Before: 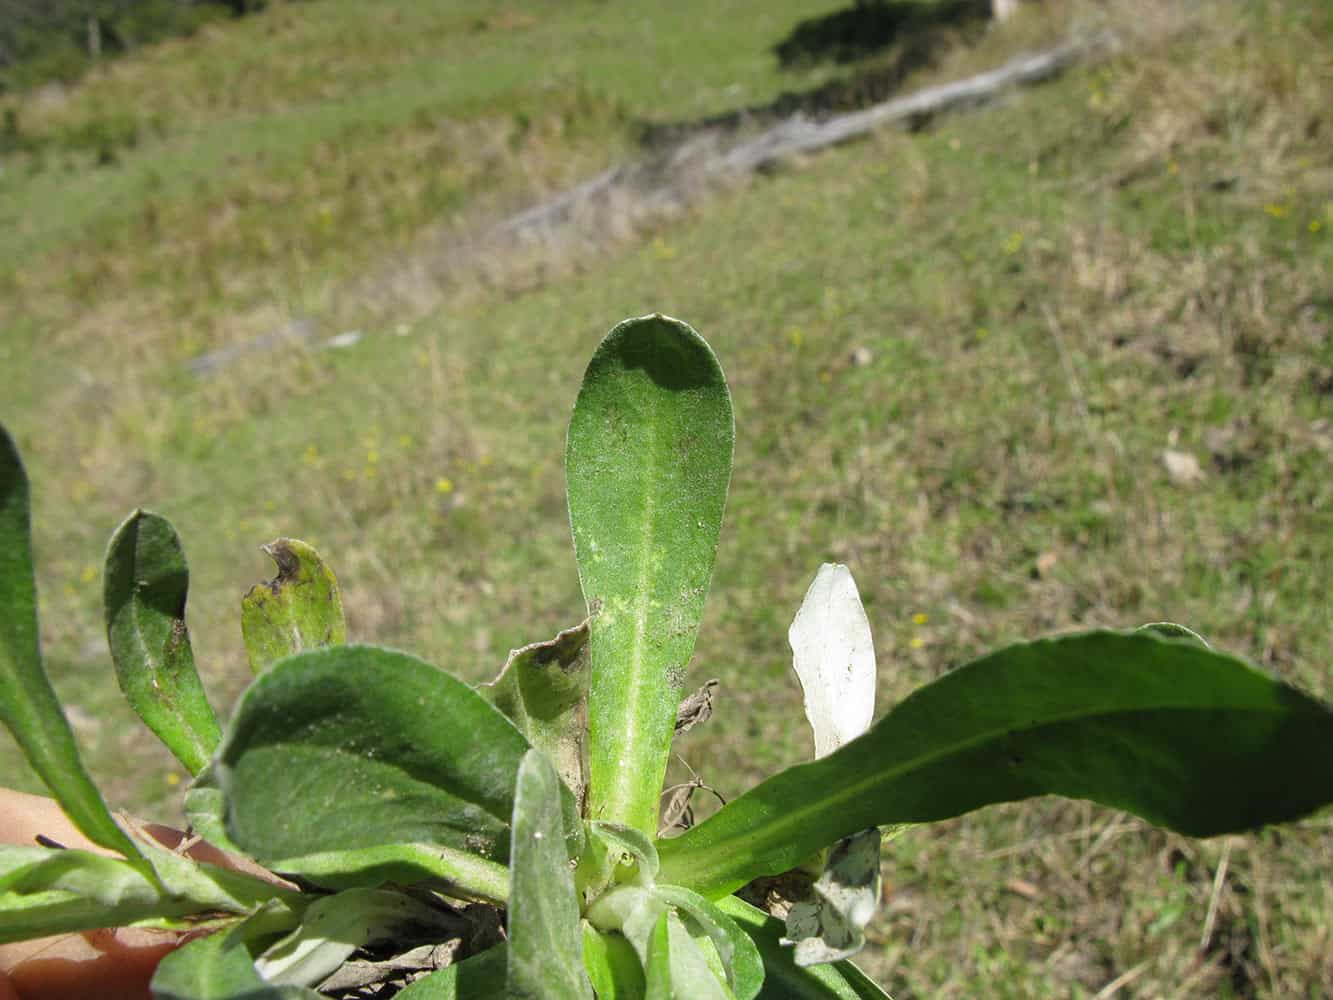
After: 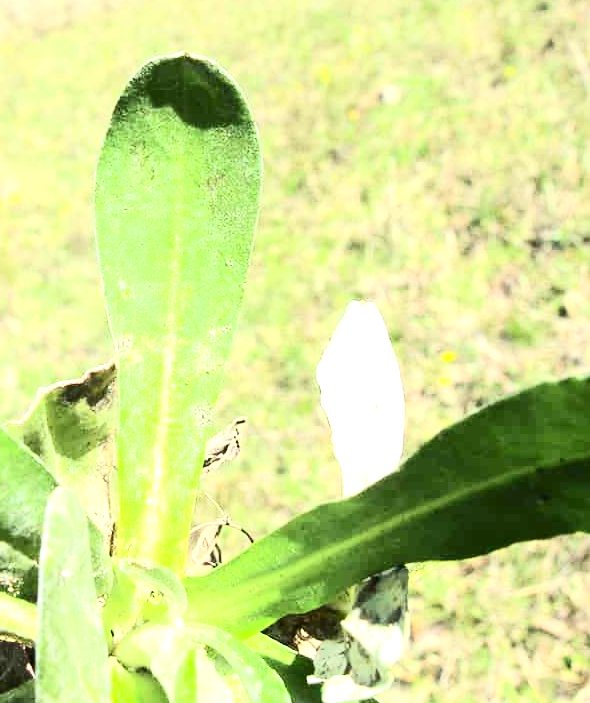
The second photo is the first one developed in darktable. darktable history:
crop: left 35.484%, top 26.251%, right 20.212%, bottom 3.363%
exposure: black level correction 0.001, exposure 1.398 EV, compensate exposure bias true, compensate highlight preservation false
contrast brightness saturation: contrast 0.39, brightness 0.108
